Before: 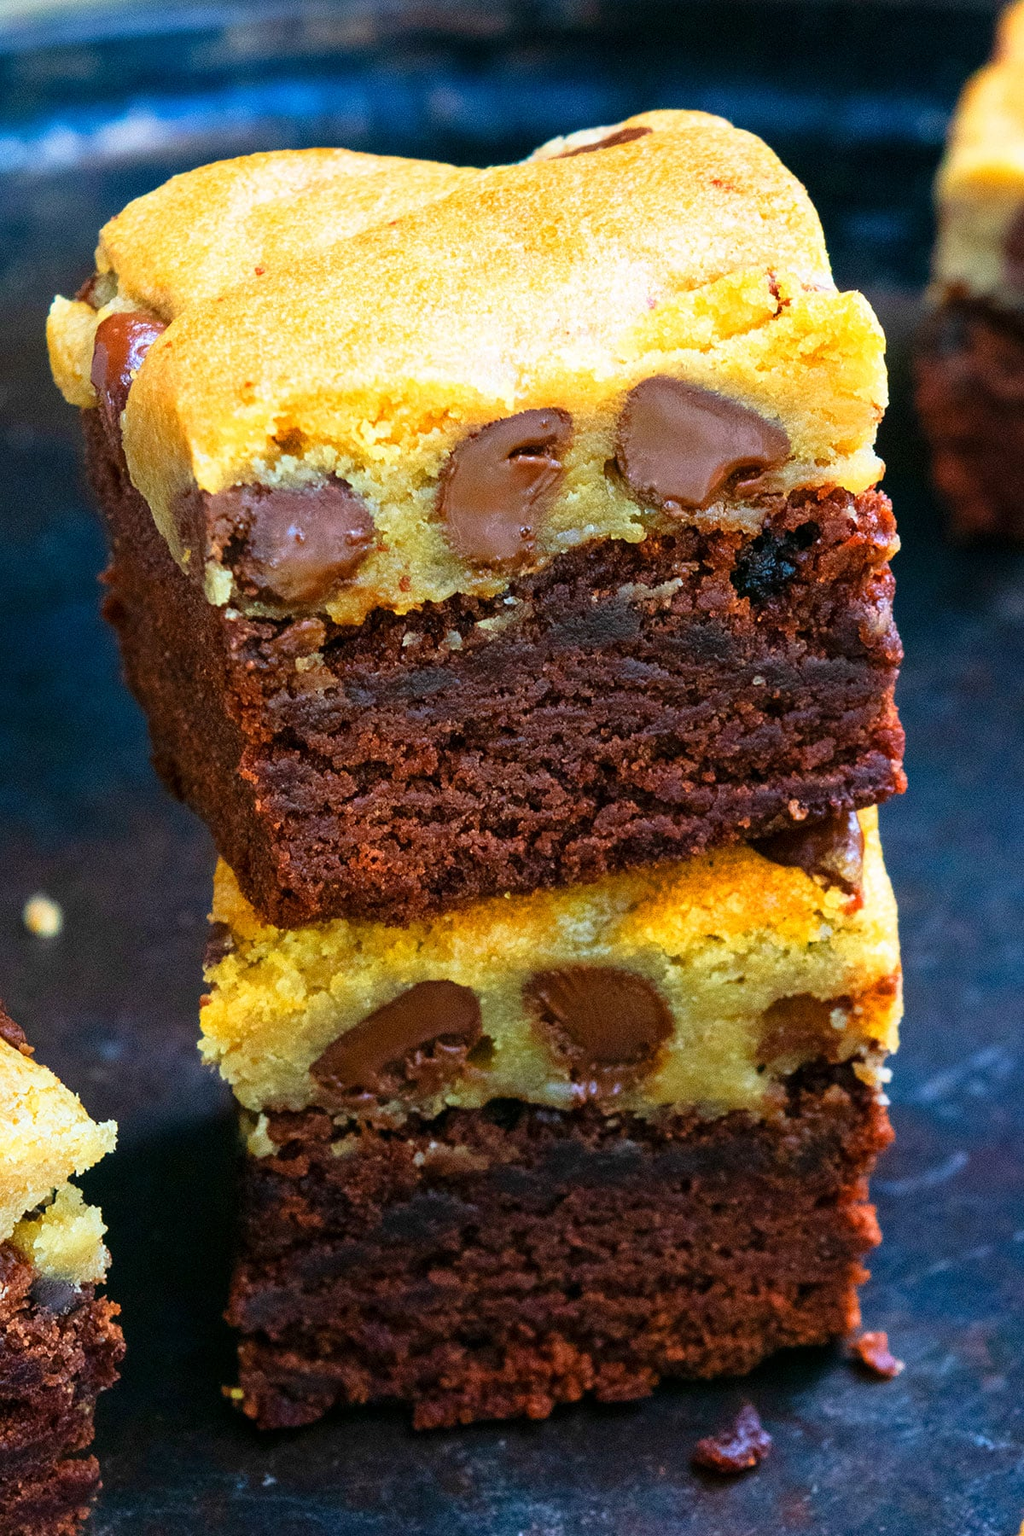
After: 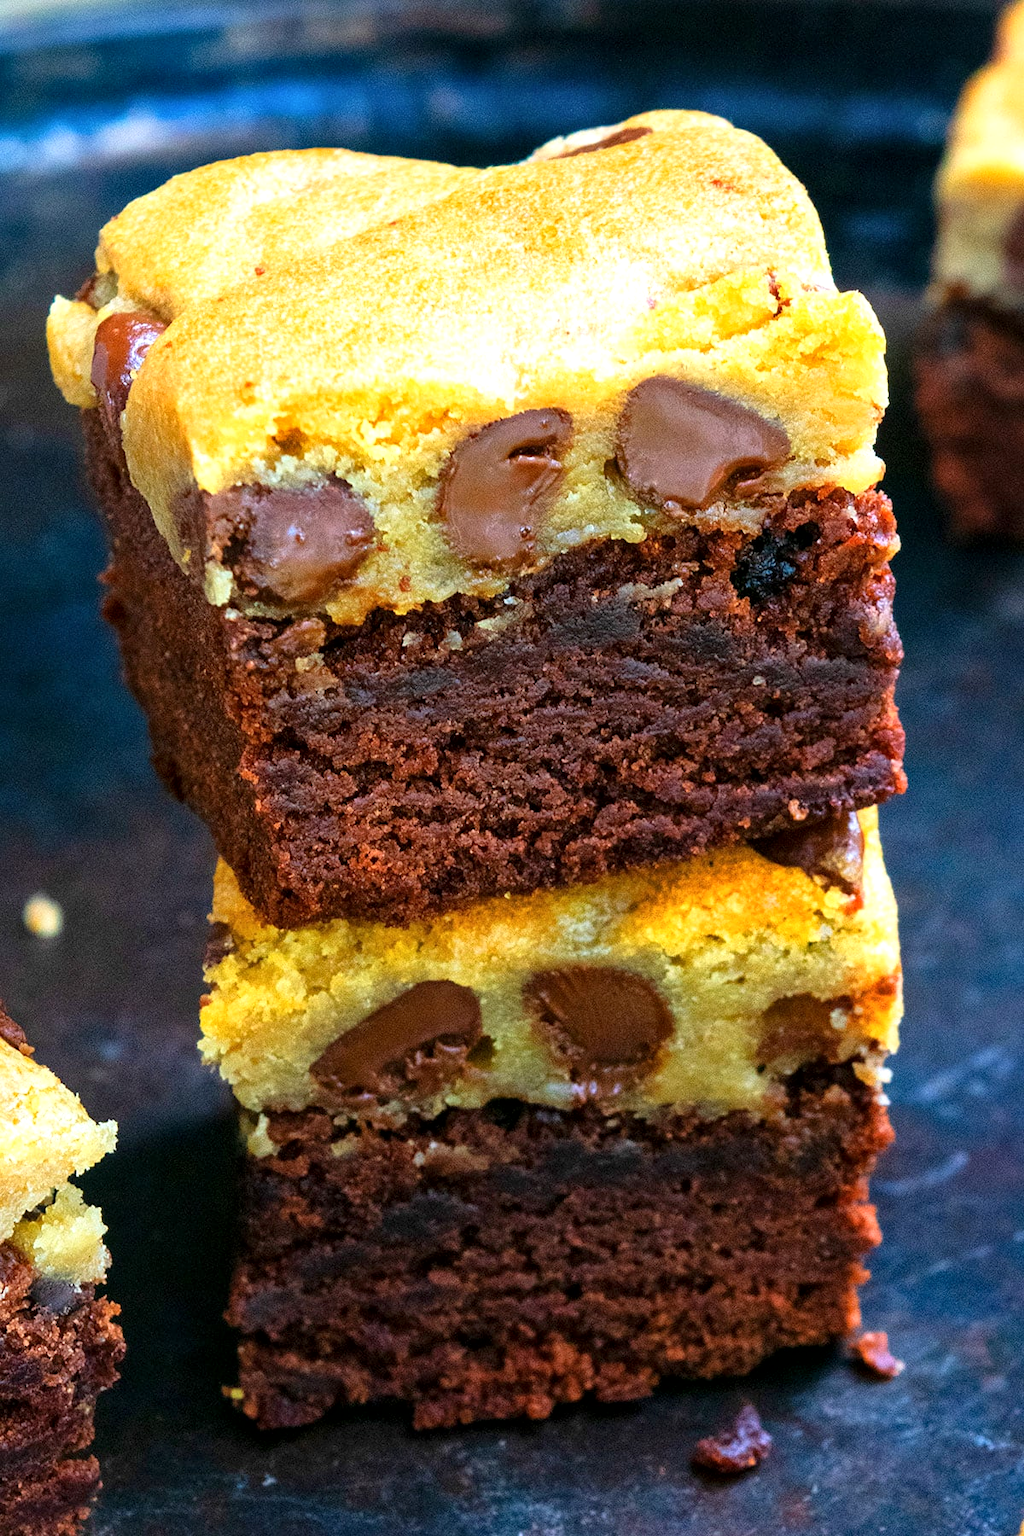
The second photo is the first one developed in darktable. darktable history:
exposure: exposure 0.2 EV, compensate highlight preservation false
local contrast: mode bilateral grid, contrast 20, coarseness 50, detail 120%, midtone range 0.2
